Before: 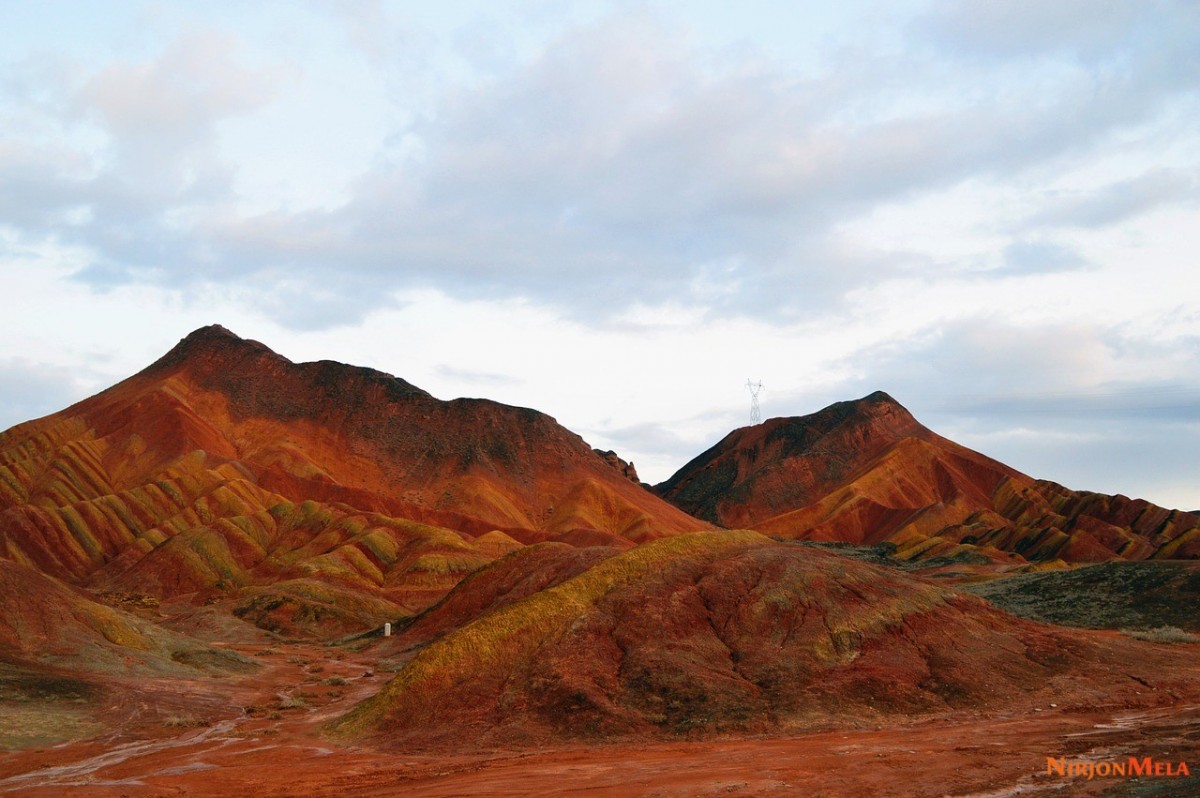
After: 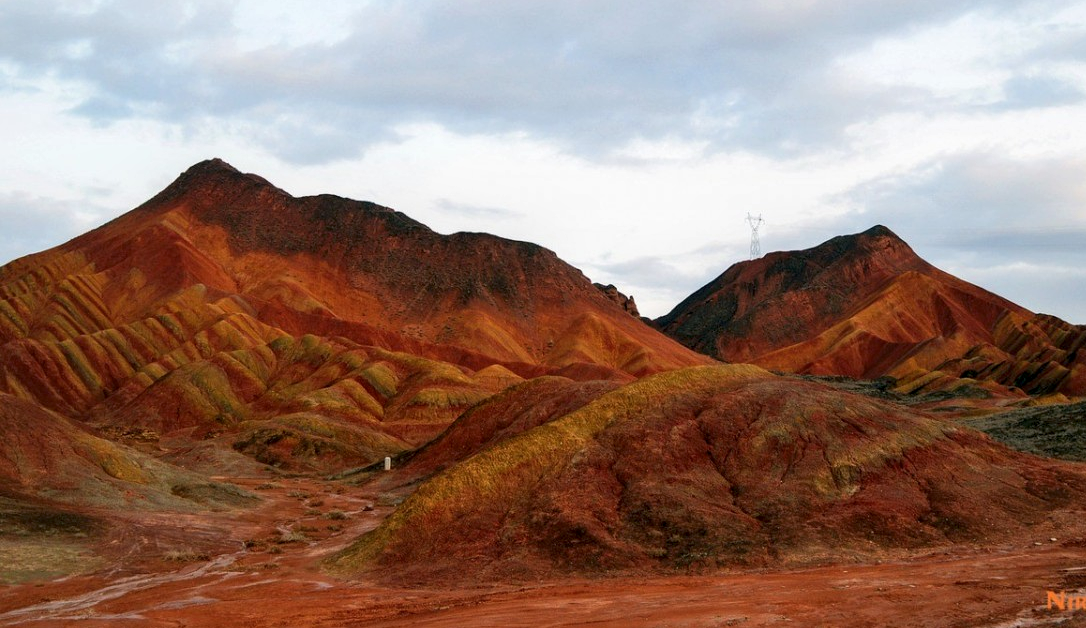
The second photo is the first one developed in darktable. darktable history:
sharpen: radius 2.883, amount 0.868, threshold 47.523
local contrast: highlights 25%, shadows 75%, midtone range 0.75
crop: top 20.916%, right 9.437%, bottom 0.316%
